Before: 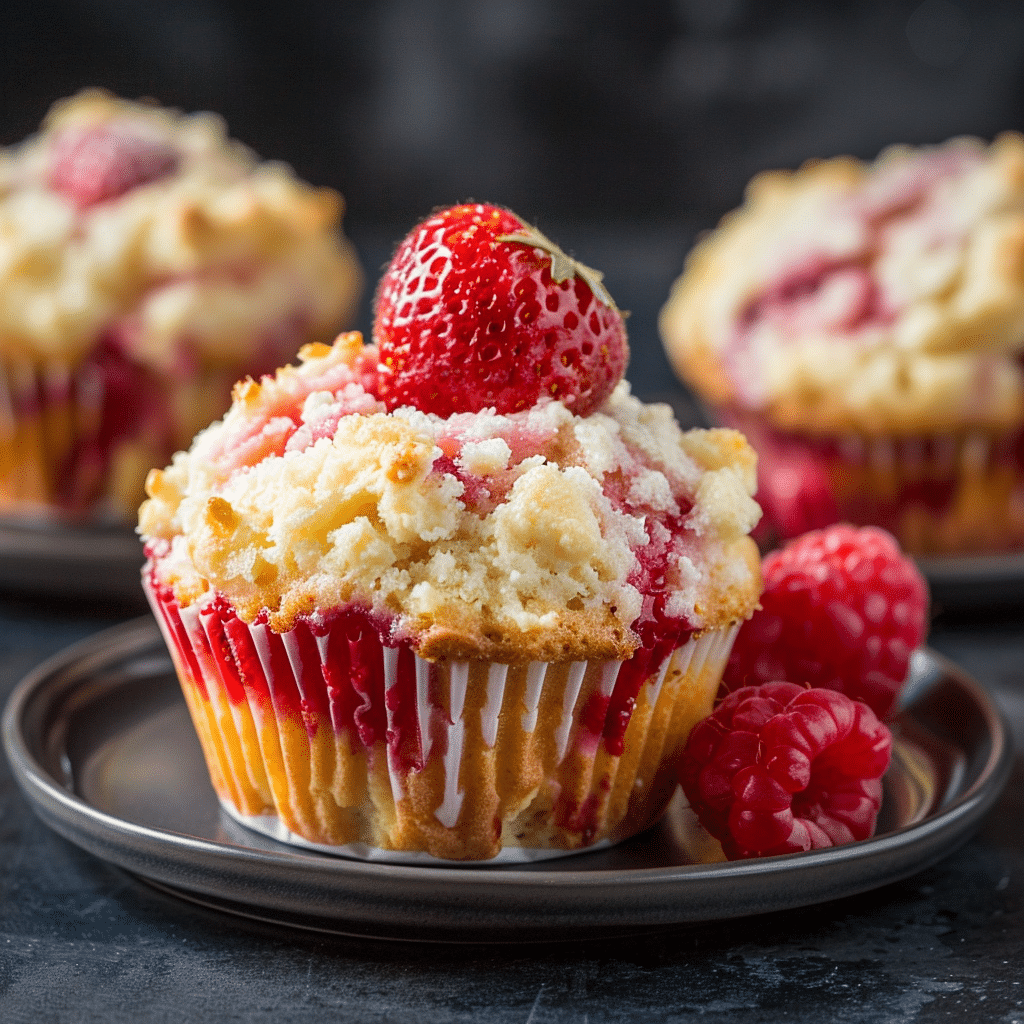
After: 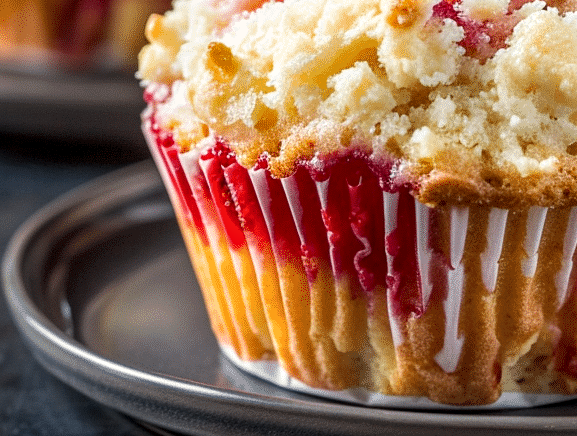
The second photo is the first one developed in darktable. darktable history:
crop: top 44.483%, right 43.593%, bottom 12.892%
local contrast: detail 130%
tone equalizer: on, module defaults
